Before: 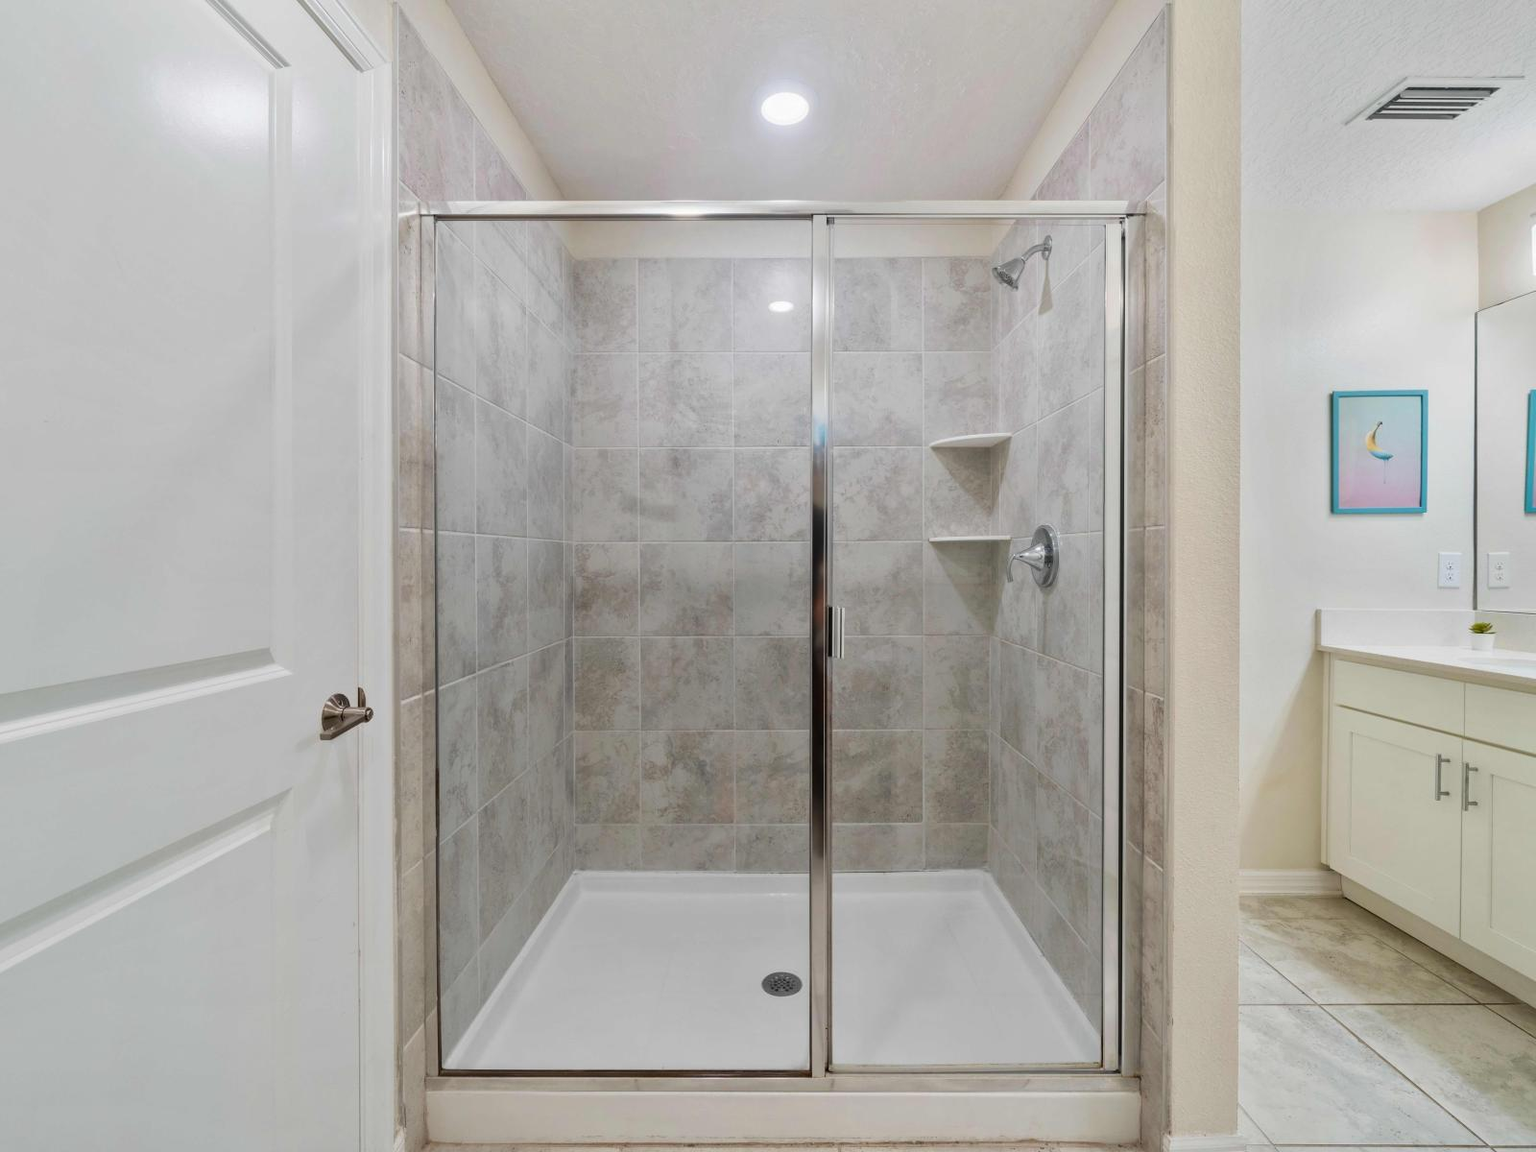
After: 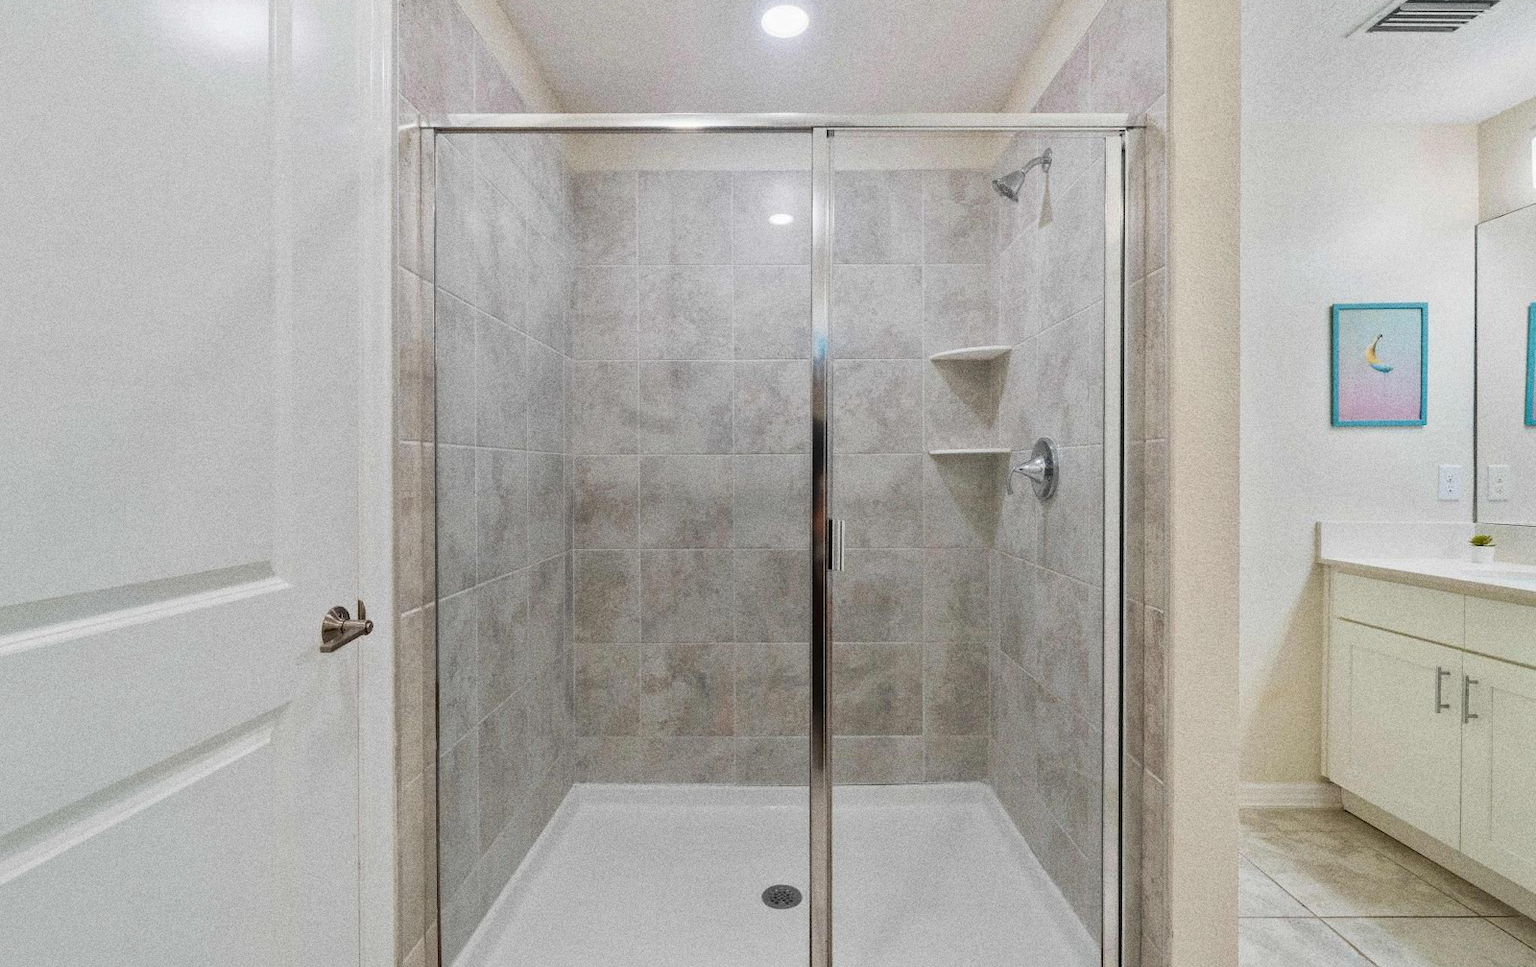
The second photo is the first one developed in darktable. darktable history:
crop: top 7.625%, bottom 8.027%
grain: coarseness 11.82 ISO, strength 36.67%, mid-tones bias 74.17%
